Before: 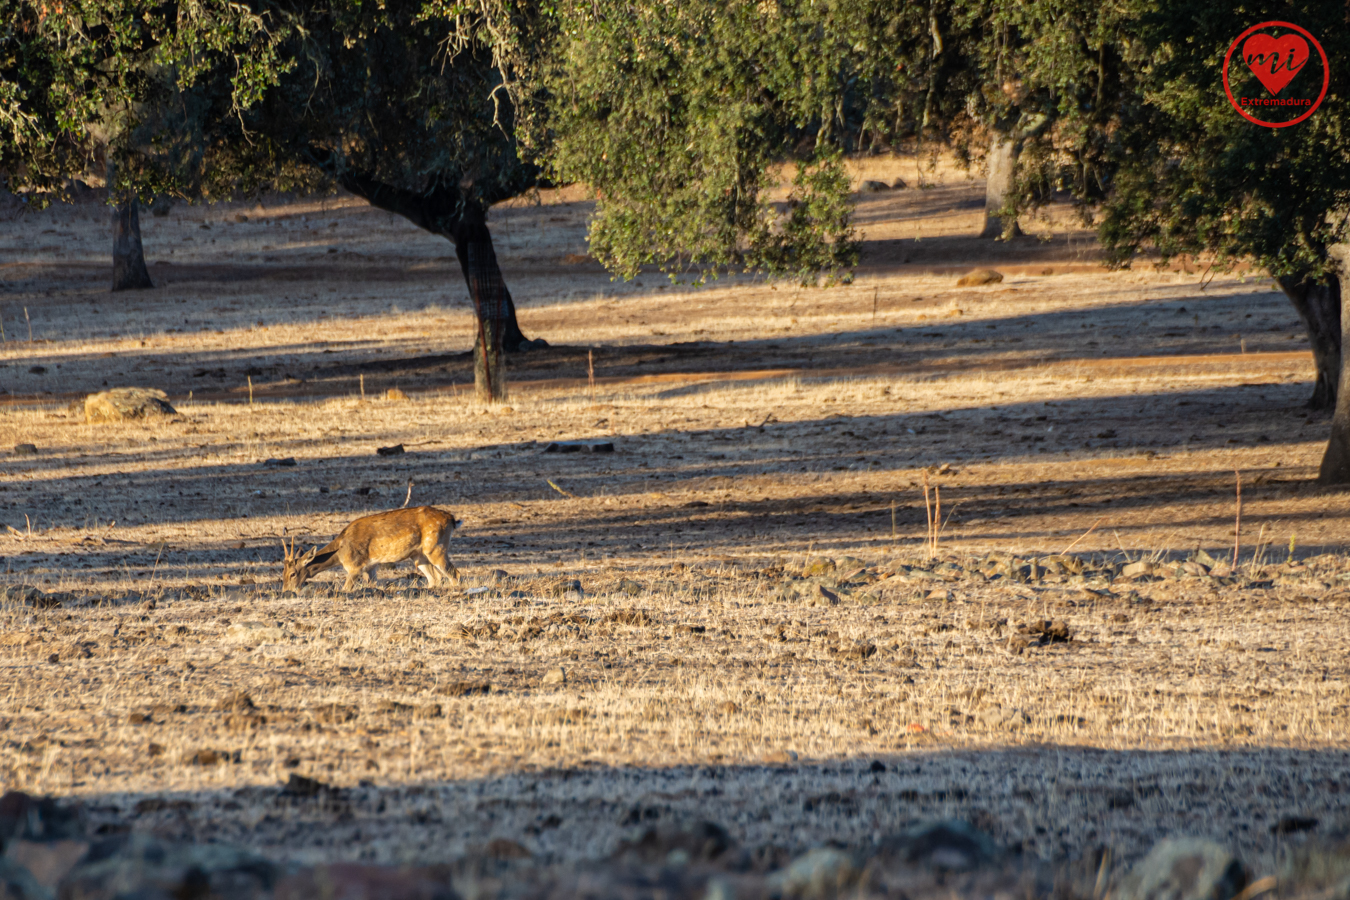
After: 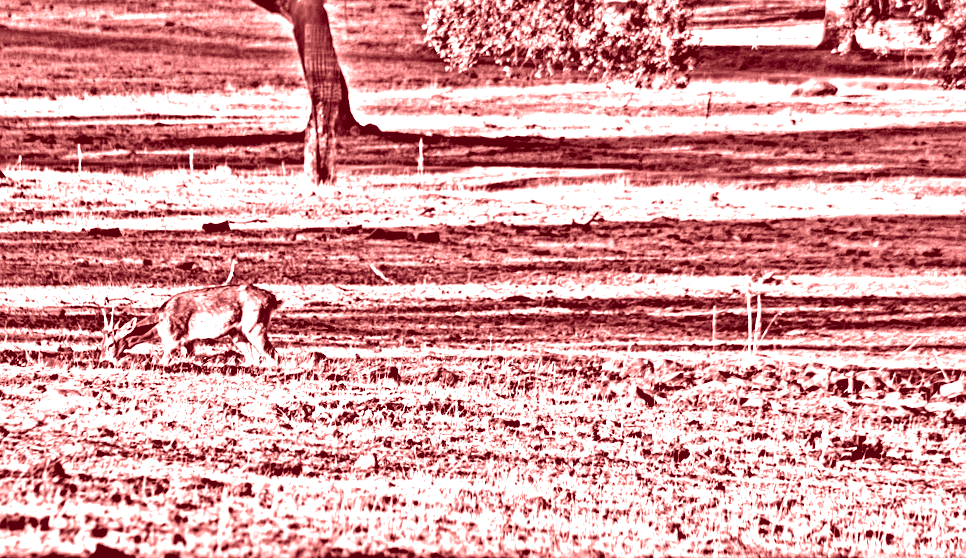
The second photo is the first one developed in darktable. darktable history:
local contrast: highlights 99%, shadows 86%, detail 160%, midtone range 0.2
crop and rotate: angle -3.37°, left 9.79%, top 20.73%, right 12.42%, bottom 11.82%
color balance rgb: perceptual saturation grading › global saturation 25%, global vibrance 10%
velvia: strength 75%
highpass: on, module defaults
colorize: saturation 60%, source mix 100%
sharpen: amount 0.2
exposure: black level correction 0.001, exposure 1.735 EV, compensate highlight preservation false
